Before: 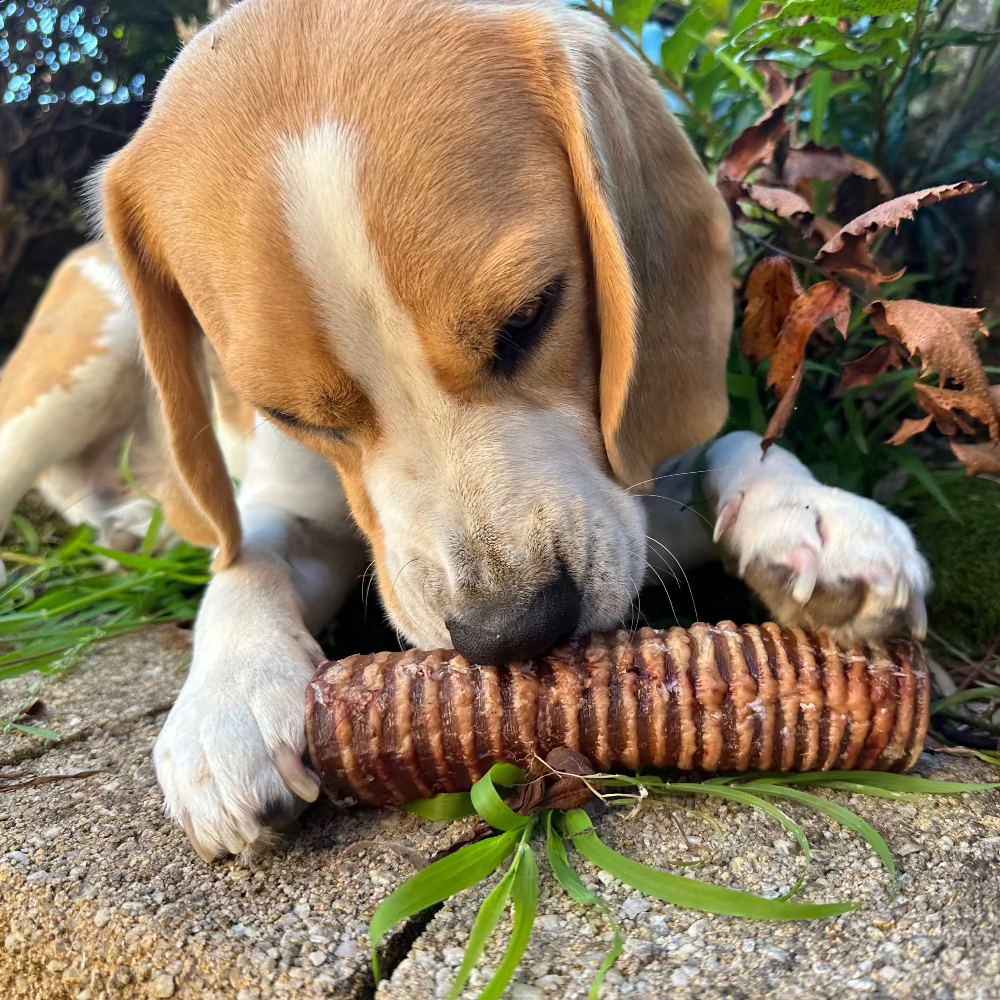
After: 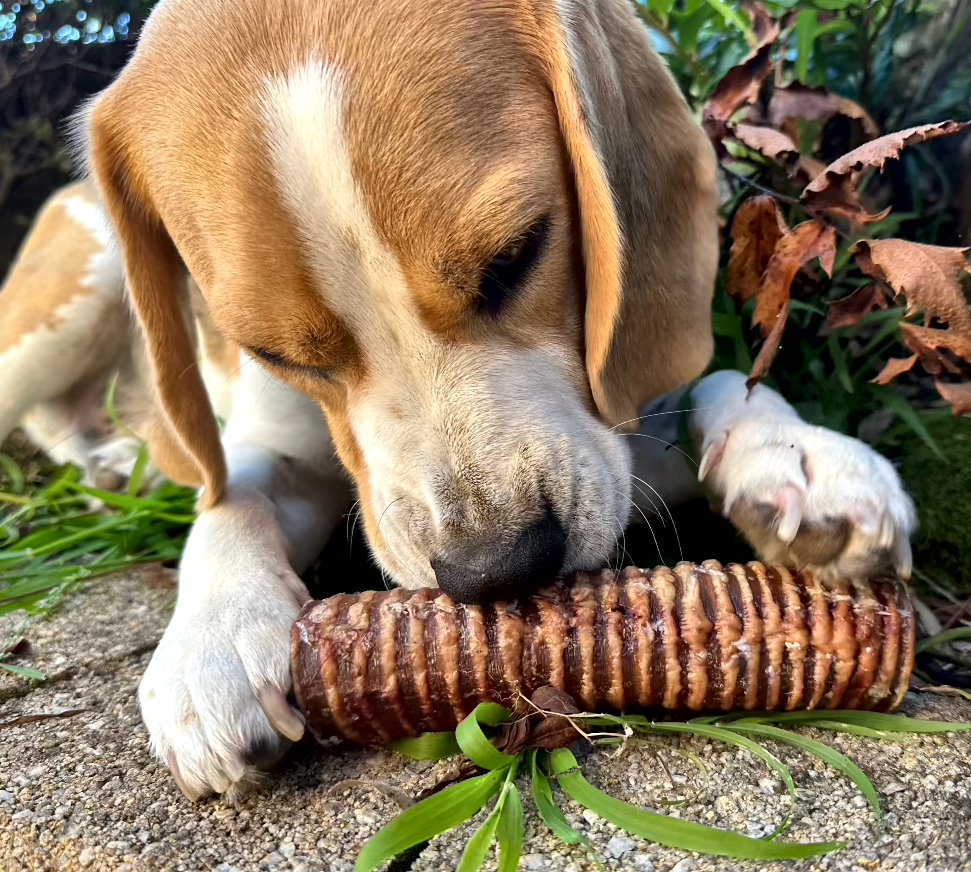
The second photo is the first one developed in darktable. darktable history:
local contrast: mode bilateral grid, contrast 20, coarseness 50, detail 171%, midtone range 0.2
crop: left 1.507%, top 6.147%, right 1.379%, bottom 6.637%
